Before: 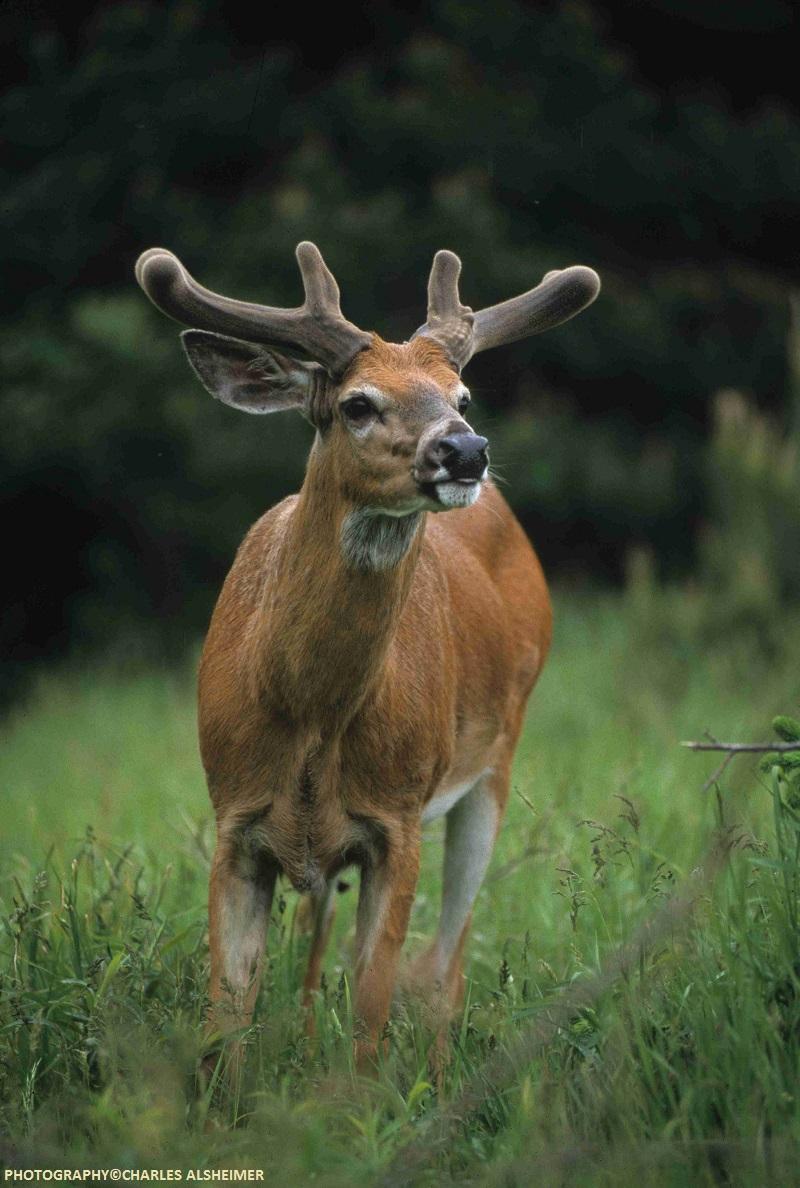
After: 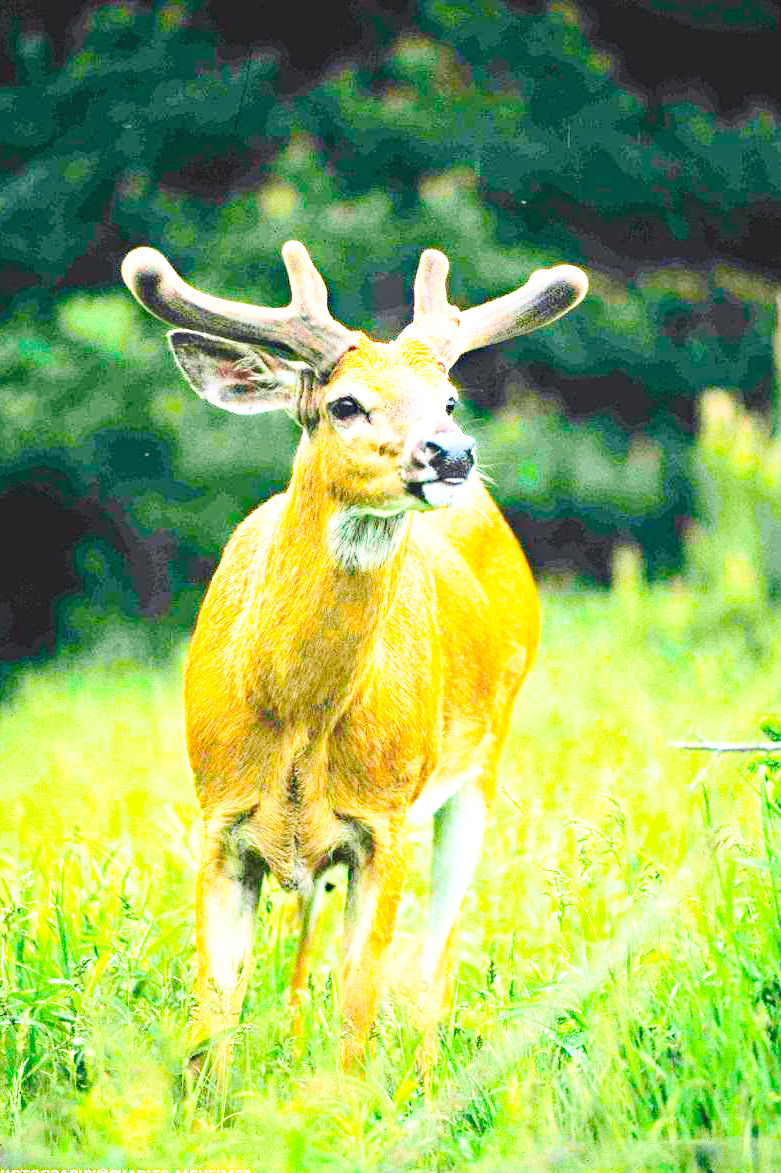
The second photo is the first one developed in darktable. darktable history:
color balance rgb: highlights gain › chroma 0.146%, highlights gain › hue 331.48°, perceptual saturation grading › global saturation 31.005%, perceptual brilliance grading › global brilliance 20.378%, global vibrance 20%
crop and rotate: left 1.717%, right 0.65%, bottom 1.197%
base curve: curves: ch0 [(0, 0) (0.028, 0.03) (0.121, 0.232) (0.46, 0.748) (0.859, 0.968) (1, 1)], preserve colors none
contrast brightness saturation: contrast 0.198, brightness 0.162, saturation 0.227
haze removal: compatibility mode true, adaptive false
exposure: black level correction 0, exposure 1.672 EV, compensate highlight preservation false
levels: mode automatic, levels [0.246, 0.256, 0.506]
